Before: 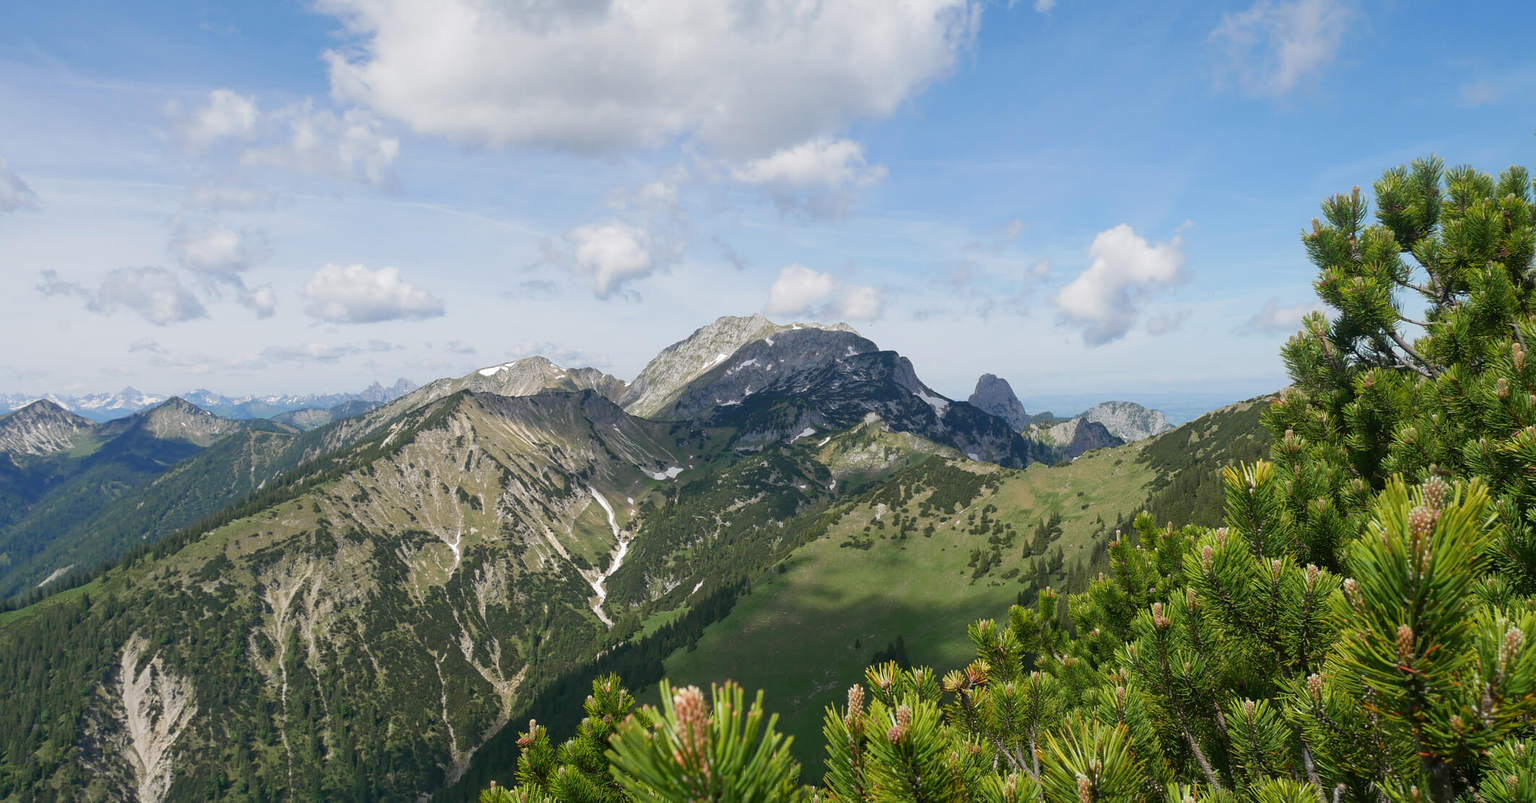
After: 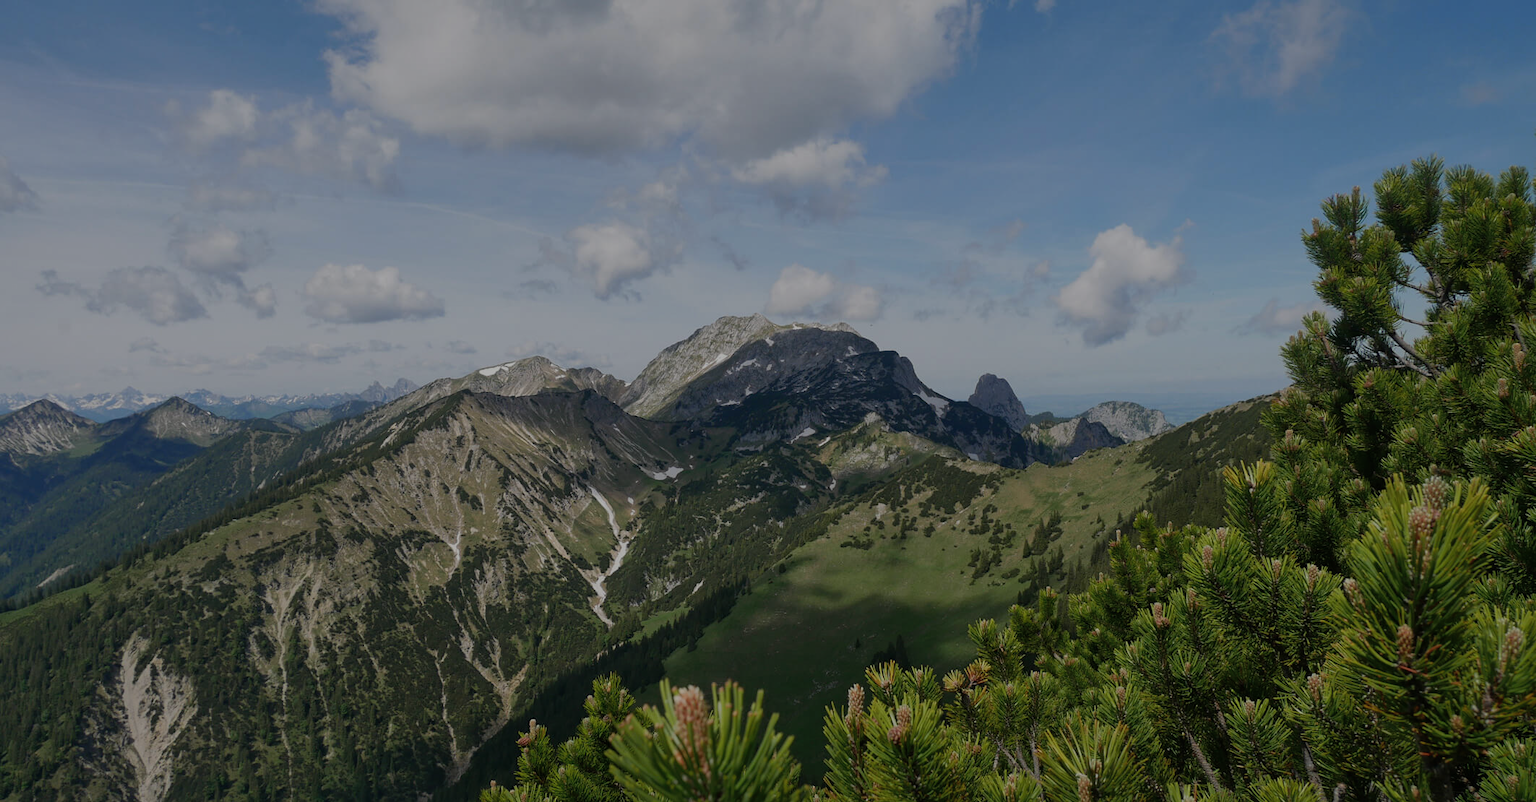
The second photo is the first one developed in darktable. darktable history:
shadows and highlights: shadows 40, highlights -60
exposure: exposure -1.468 EV, compensate highlight preservation false
tone equalizer: -8 EV -0.417 EV, -7 EV -0.389 EV, -6 EV -0.333 EV, -5 EV -0.222 EV, -3 EV 0.222 EV, -2 EV 0.333 EV, -1 EV 0.389 EV, +0 EV 0.417 EV, edges refinement/feathering 500, mask exposure compensation -1.57 EV, preserve details no
